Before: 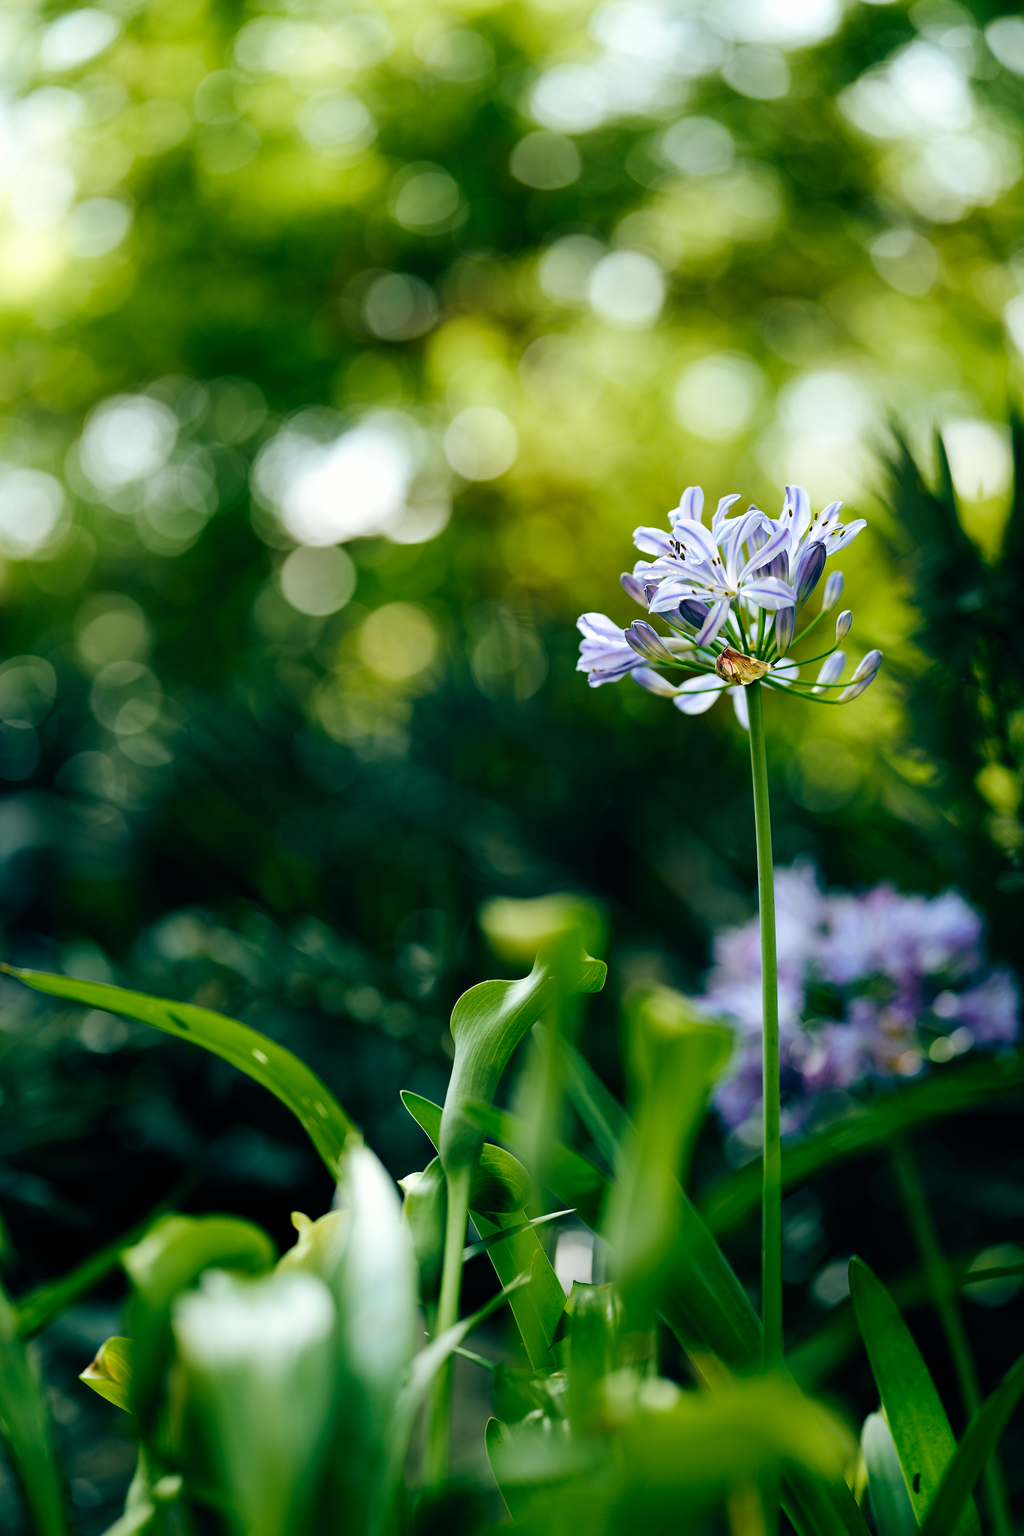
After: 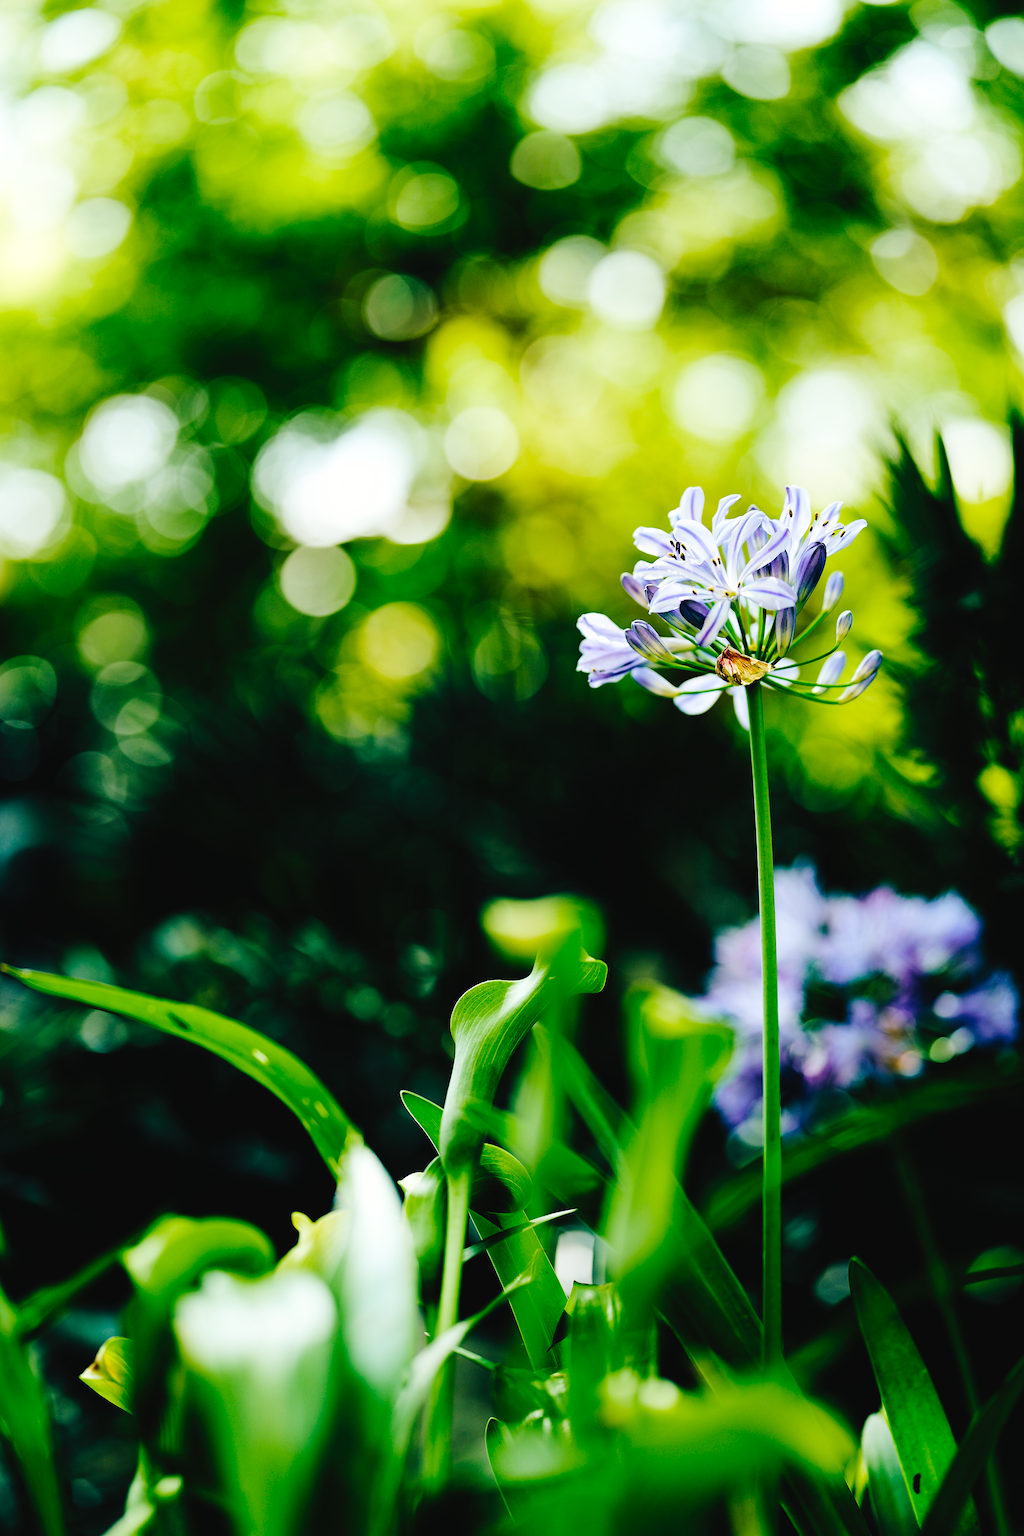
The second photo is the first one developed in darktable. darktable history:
tone curve: curves: ch0 [(0, 0.023) (0.132, 0.075) (0.256, 0.2) (0.454, 0.495) (0.708, 0.78) (0.844, 0.896) (1, 0.98)]; ch1 [(0, 0) (0.37, 0.308) (0.478, 0.46) (0.499, 0.5) (0.513, 0.508) (0.526, 0.533) (0.59, 0.612) (0.764, 0.804) (1, 1)]; ch2 [(0, 0) (0.312, 0.313) (0.461, 0.454) (0.48, 0.477) (0.503, 0.5) (0.526, 0.54) (0.564, 0.595) (0.631, 0.676) (0.713, 0.767) (0.985, 0.966)], preserve colors none
filmic rgb: black relative exposure -7.65 EV, white relative exposure 4.56 EV, hardness 3.61
levels: mode automatic, levels [0, 0.478, 1]
